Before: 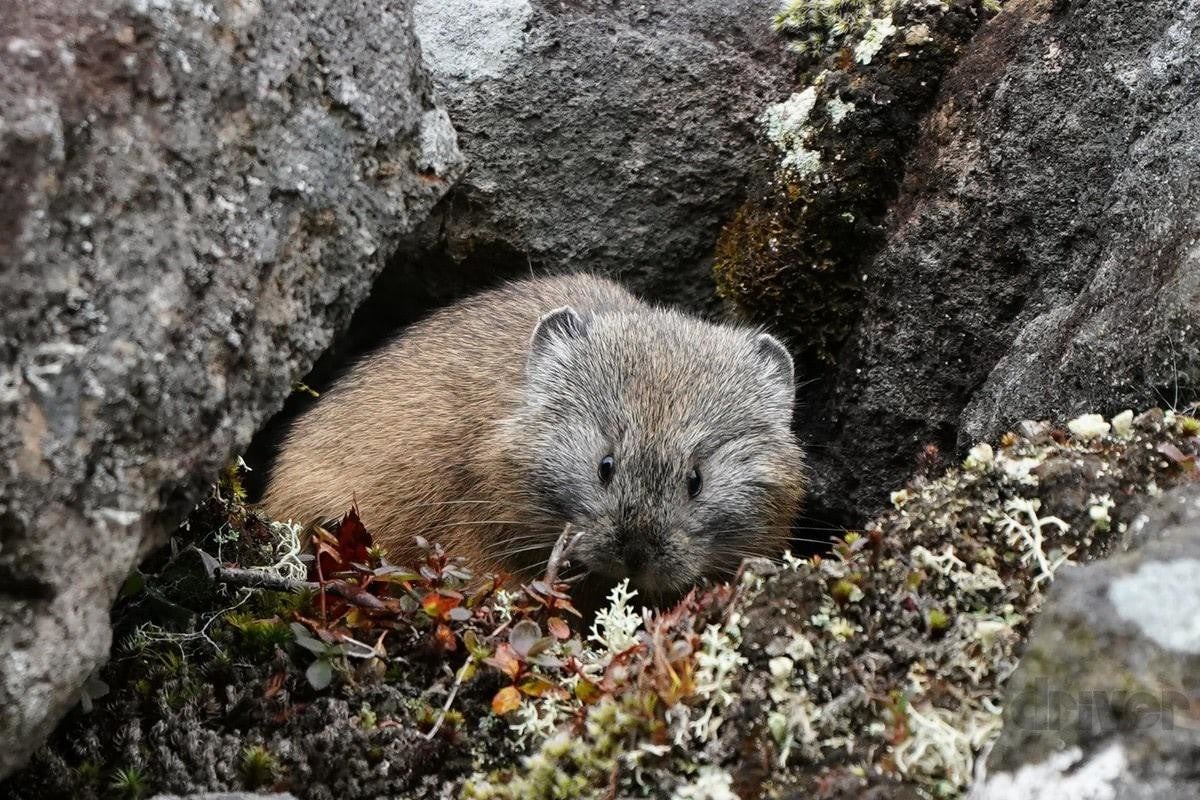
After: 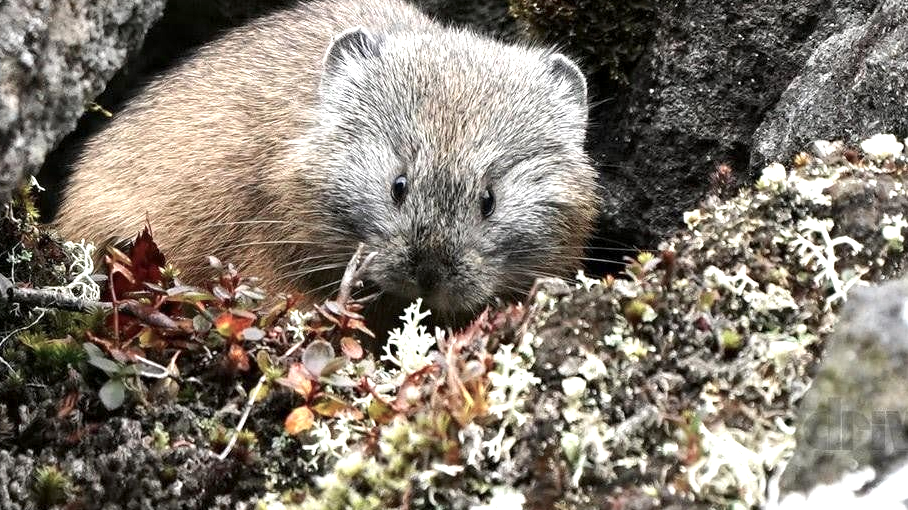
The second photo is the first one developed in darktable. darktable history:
exposure: black level correction 0.001, exposure 0.955 EV, compensate exposure bias true, compensate highlight preservation false
color balance: input saturation 80.07%
crop and rotate: left 17.299%, top 35.115%, right 7.015%, bottom 1.024%
